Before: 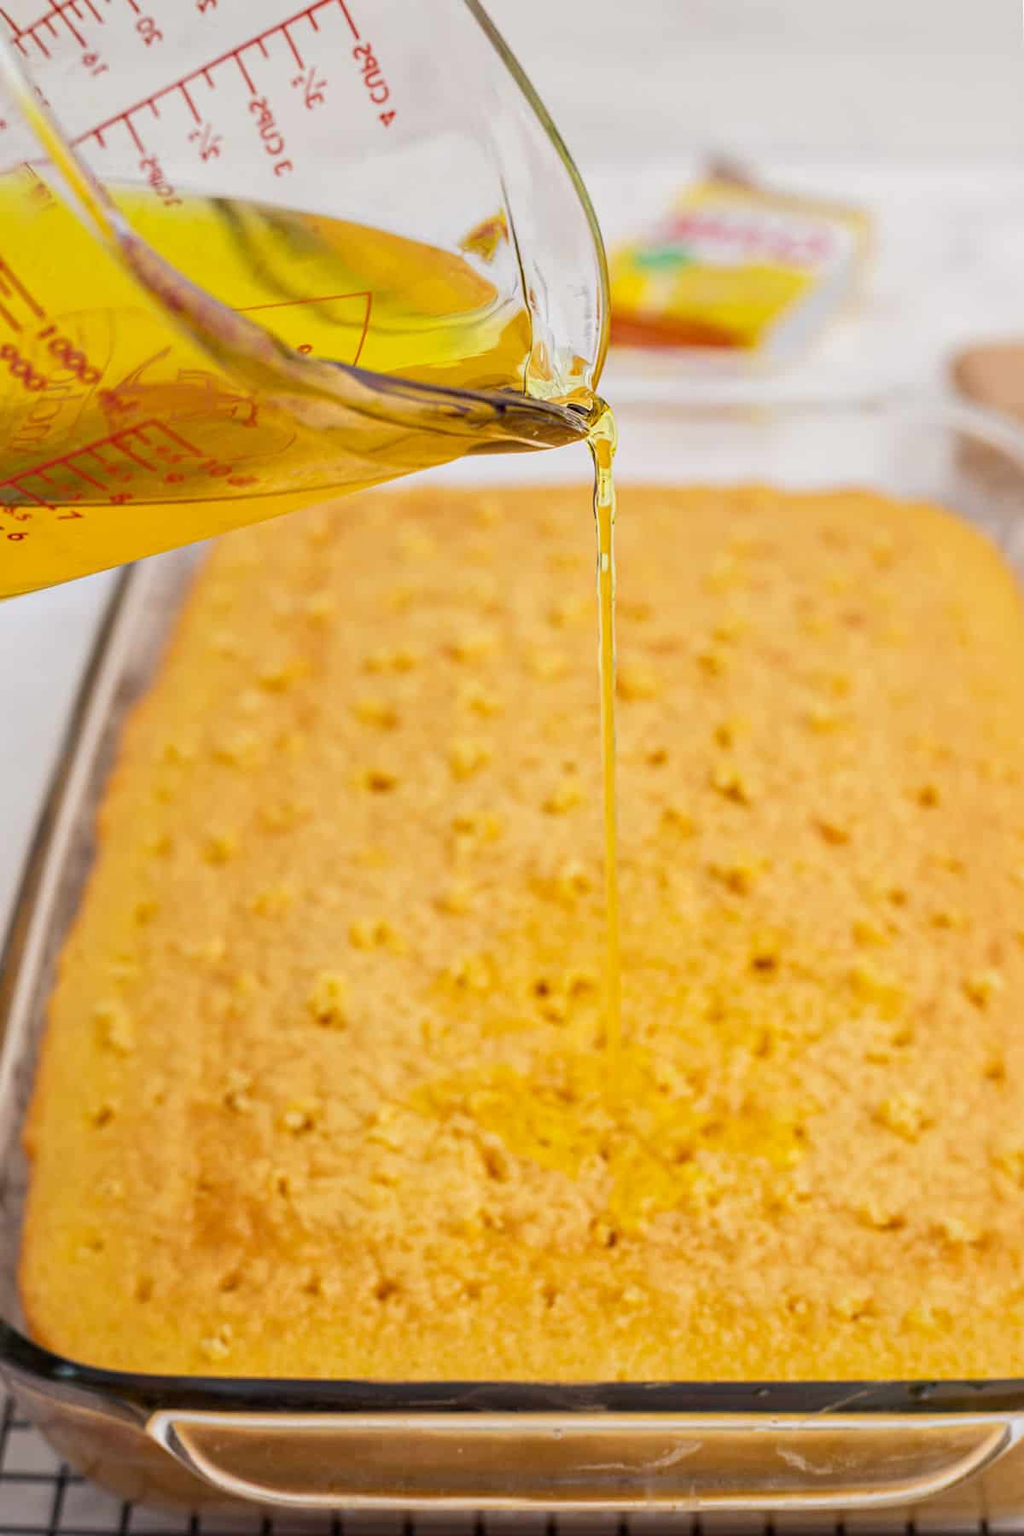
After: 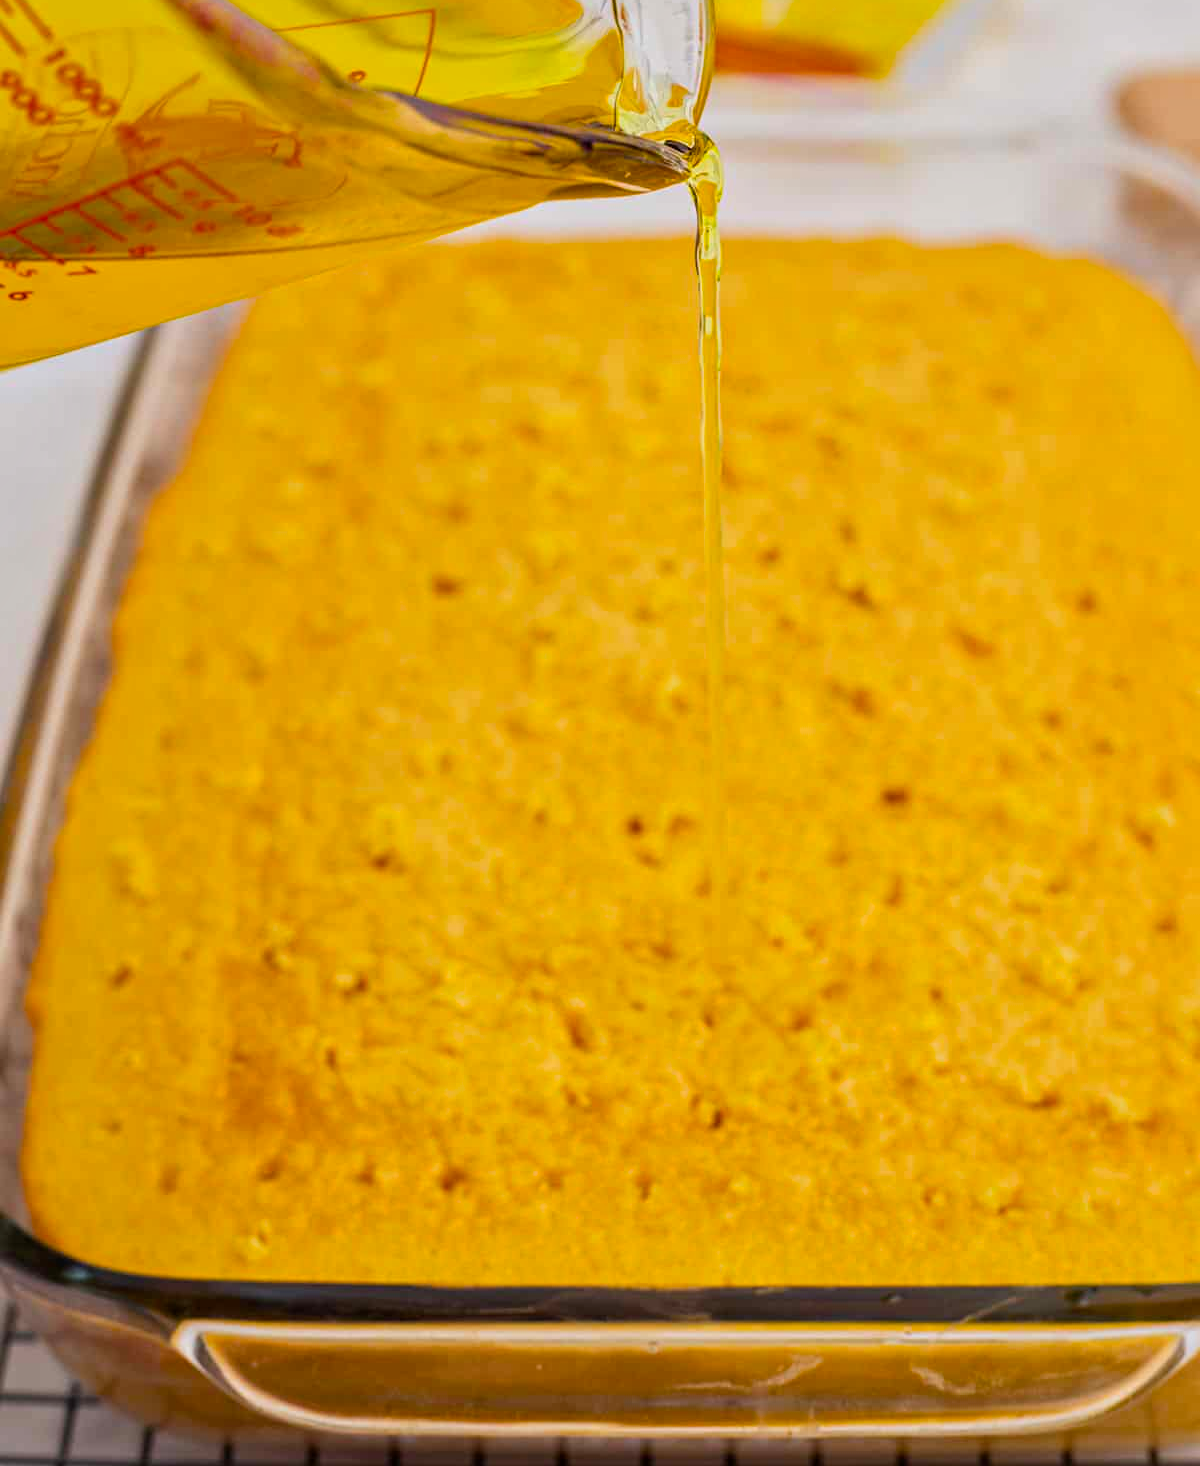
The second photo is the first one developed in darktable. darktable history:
tone equalizer: -8 EV -0.002 EV, -7 EV 0.005 EV, -6 EV -0.009 EV, -5 EV 0.011 EV, -4 EV -0.012 EV, -3 EV 0.007 EV, -2 EV -0.062 EV, -1 EV -0.293 EV, +0 EV -0.582 EV, smoothing diameter 2%, edges refinement/feathering 20, mask exposure compensation -1.57 EV, filter diffusion 5
color balance rgb: perceptual saturation grading › global saturation 25%, global vibrance 20%
crop and rotate: top 18.507%
